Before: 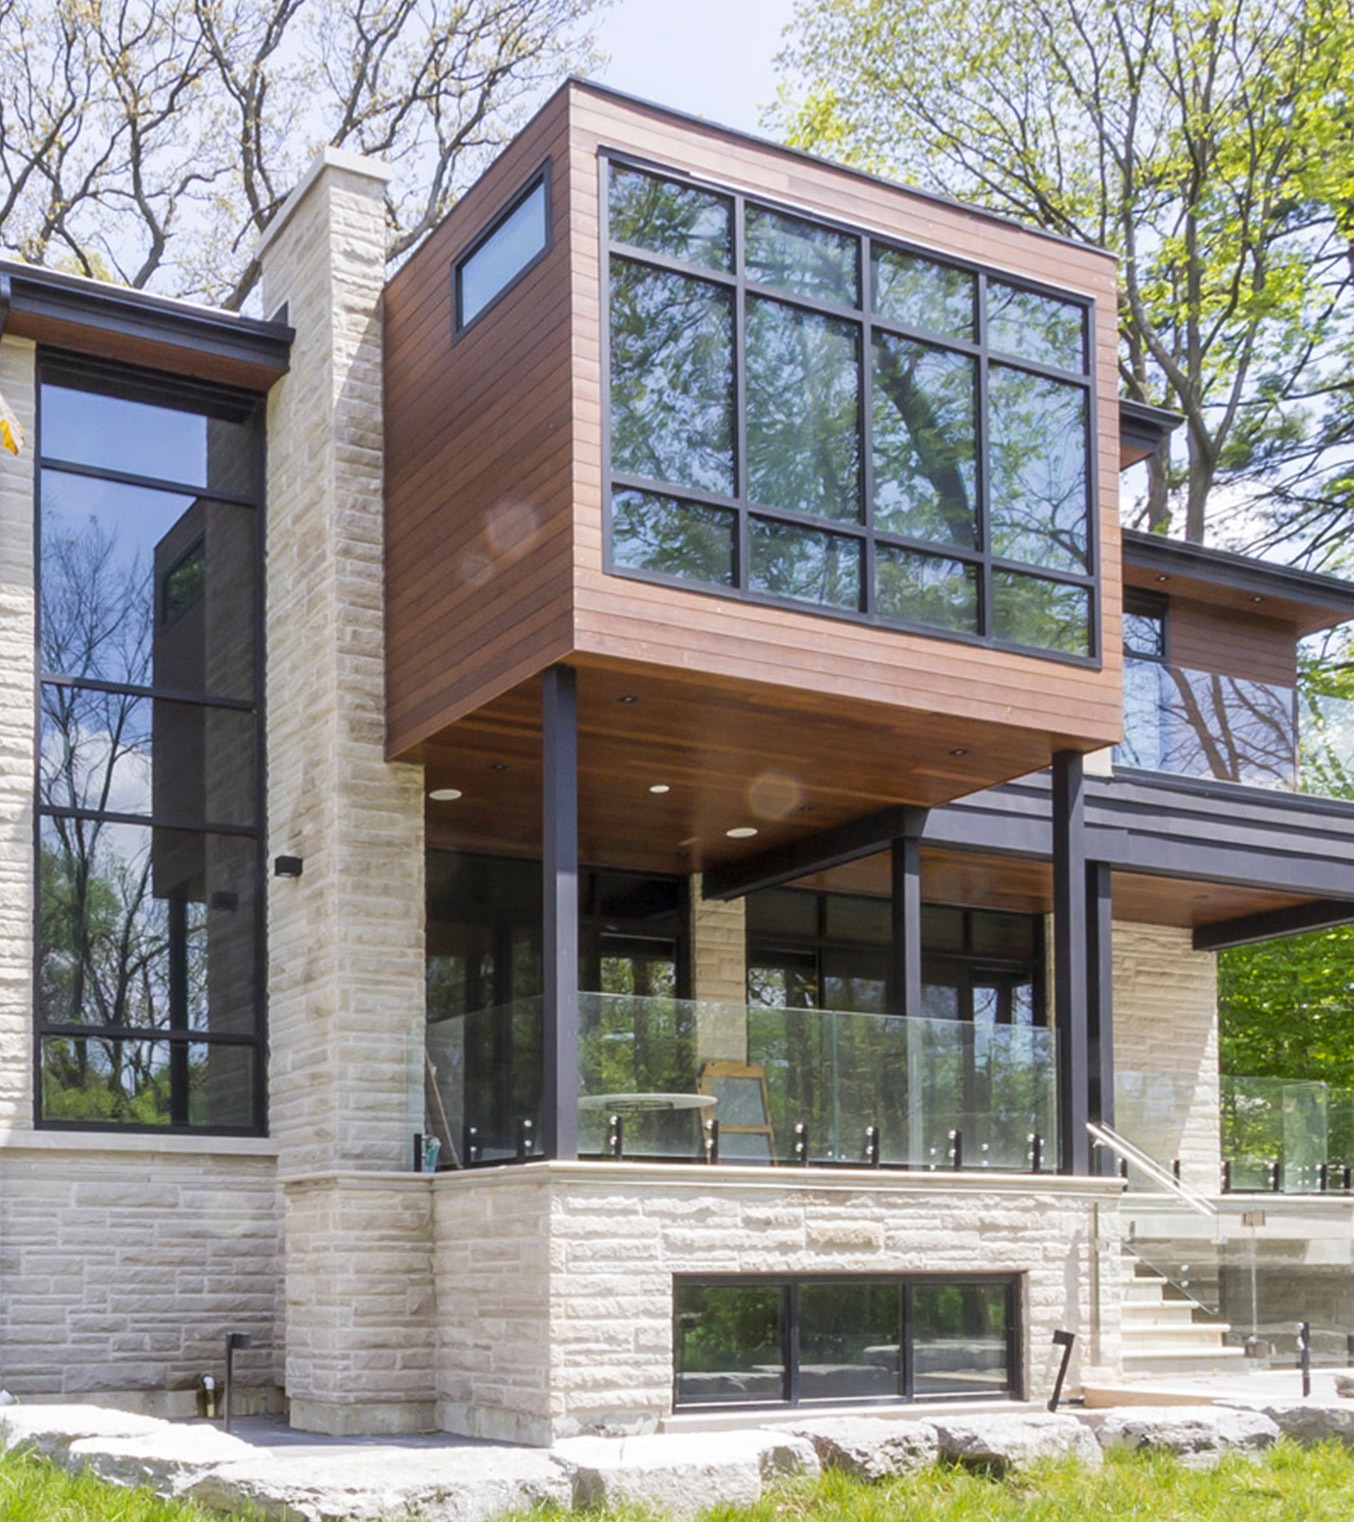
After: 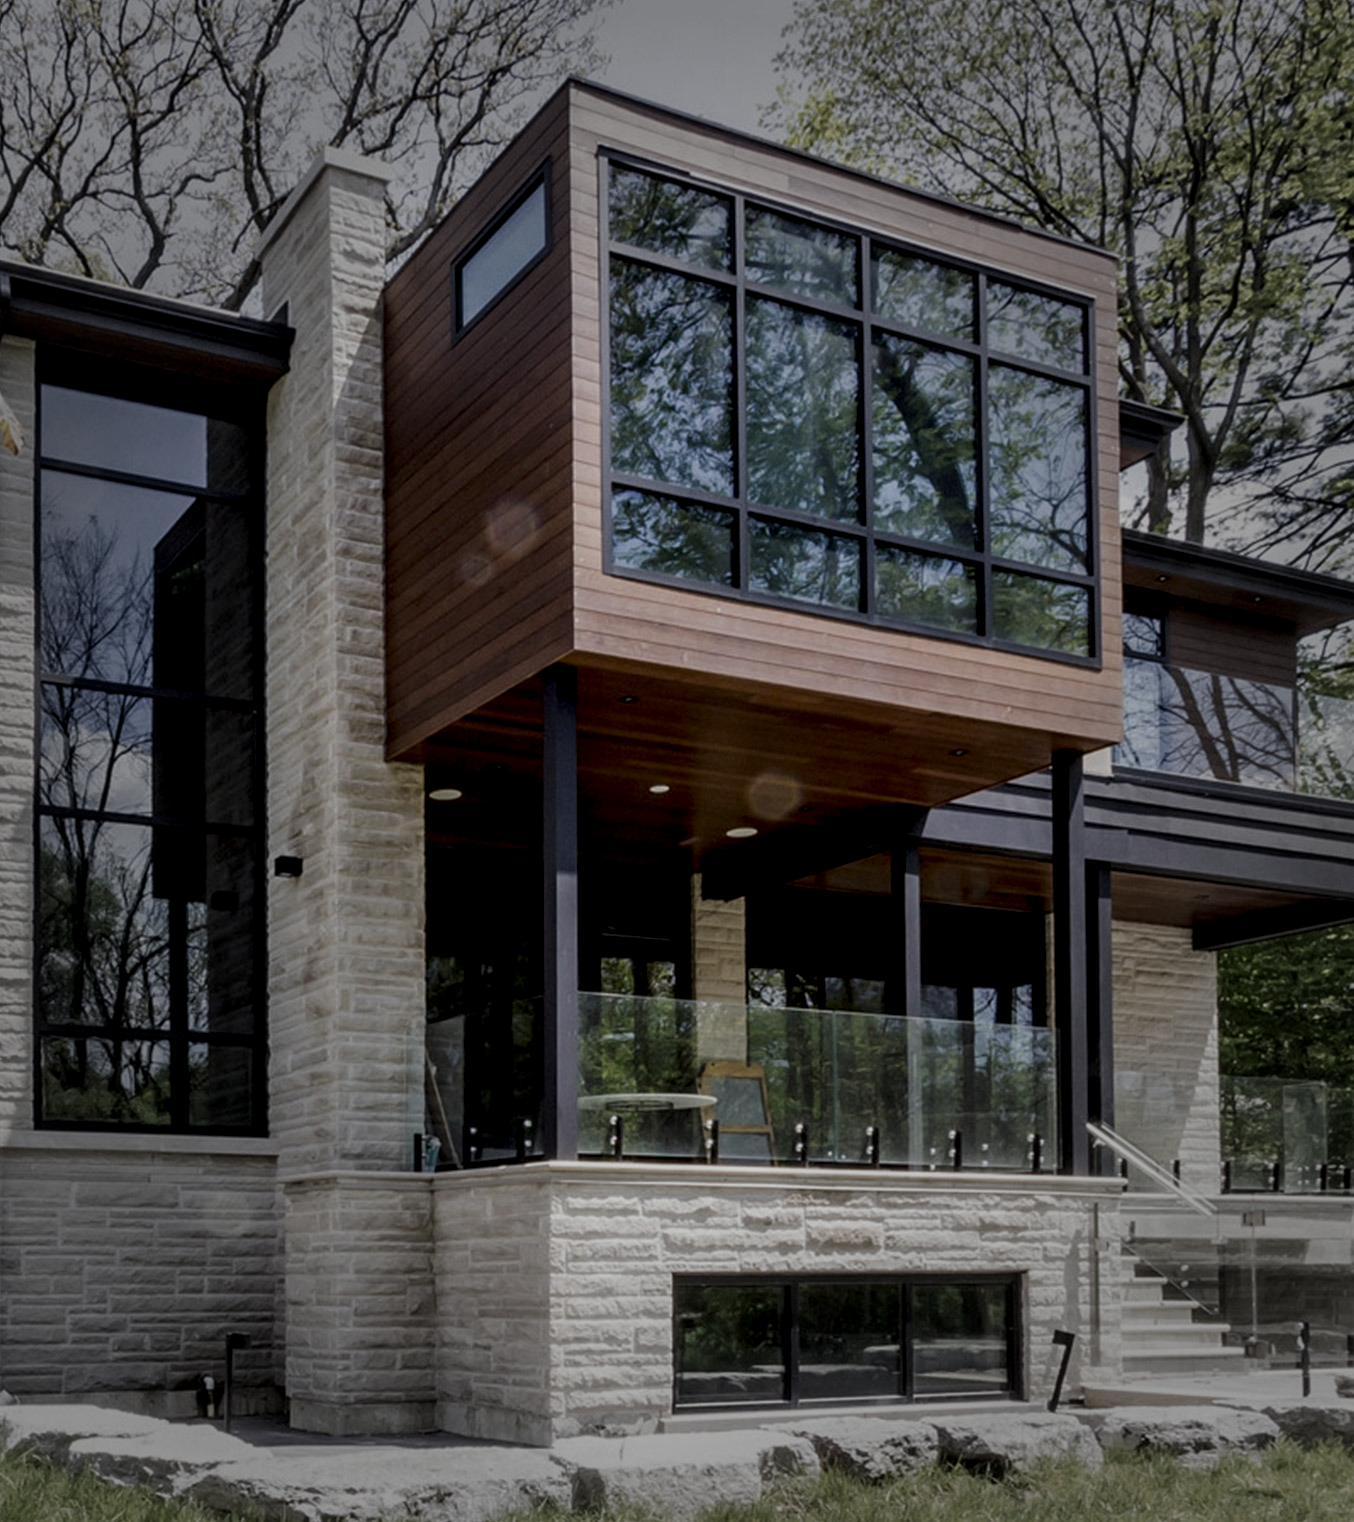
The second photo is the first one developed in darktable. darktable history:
exposure: exposure -1.468 EV, compensate highlight preservation false
local contrast: highlights 80%, shadows 57%, detail 175%, midtone range 0.602
vignetting: fall-off start 48.41%, automatic ratio true, width/height ratio 1.29, unbound false
